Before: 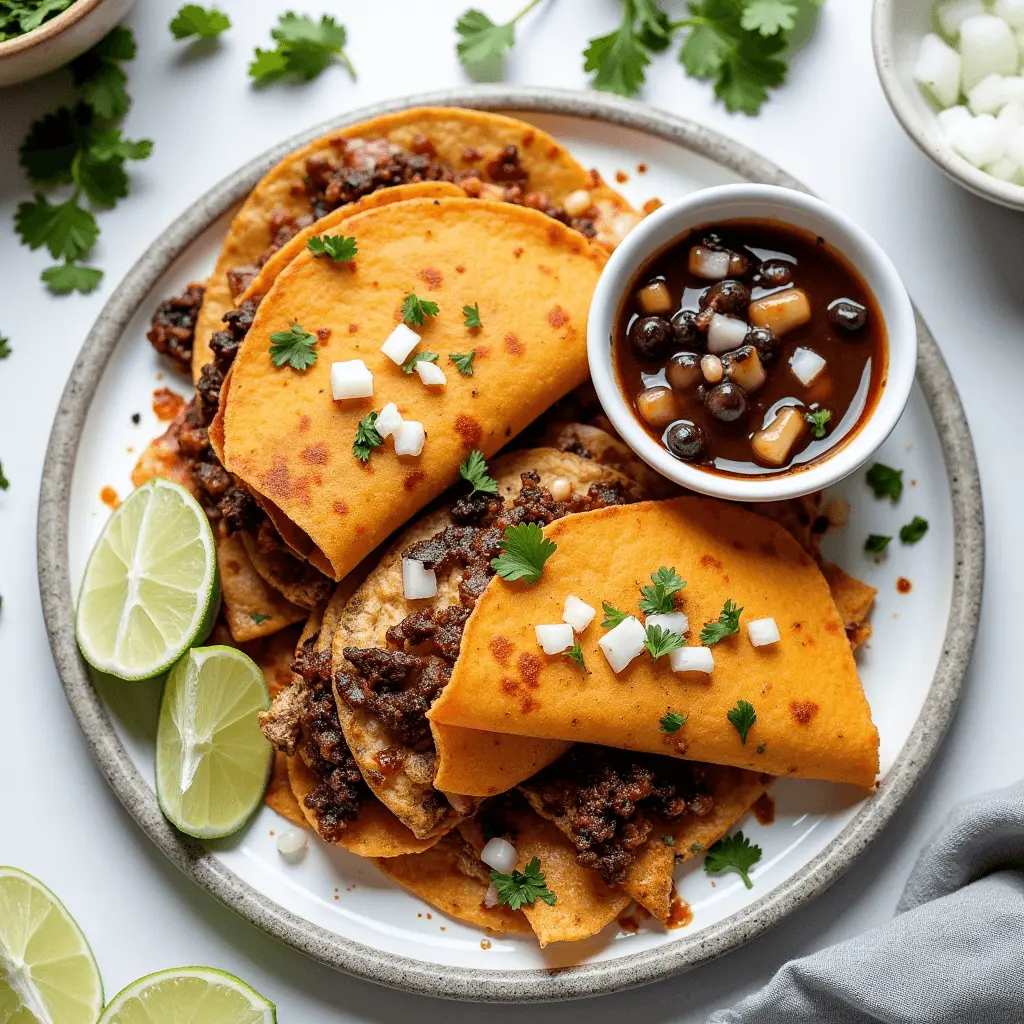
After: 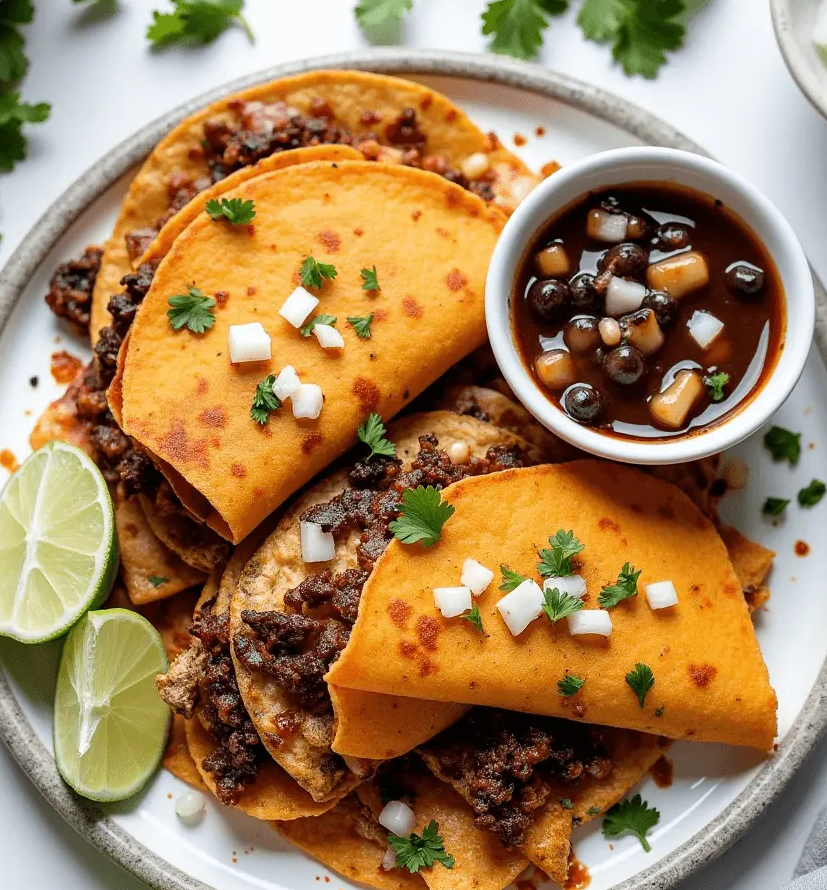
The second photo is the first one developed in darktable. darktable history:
crop: left 9.965%, top 3.653%, right 9.26%, bottom 9.378%
